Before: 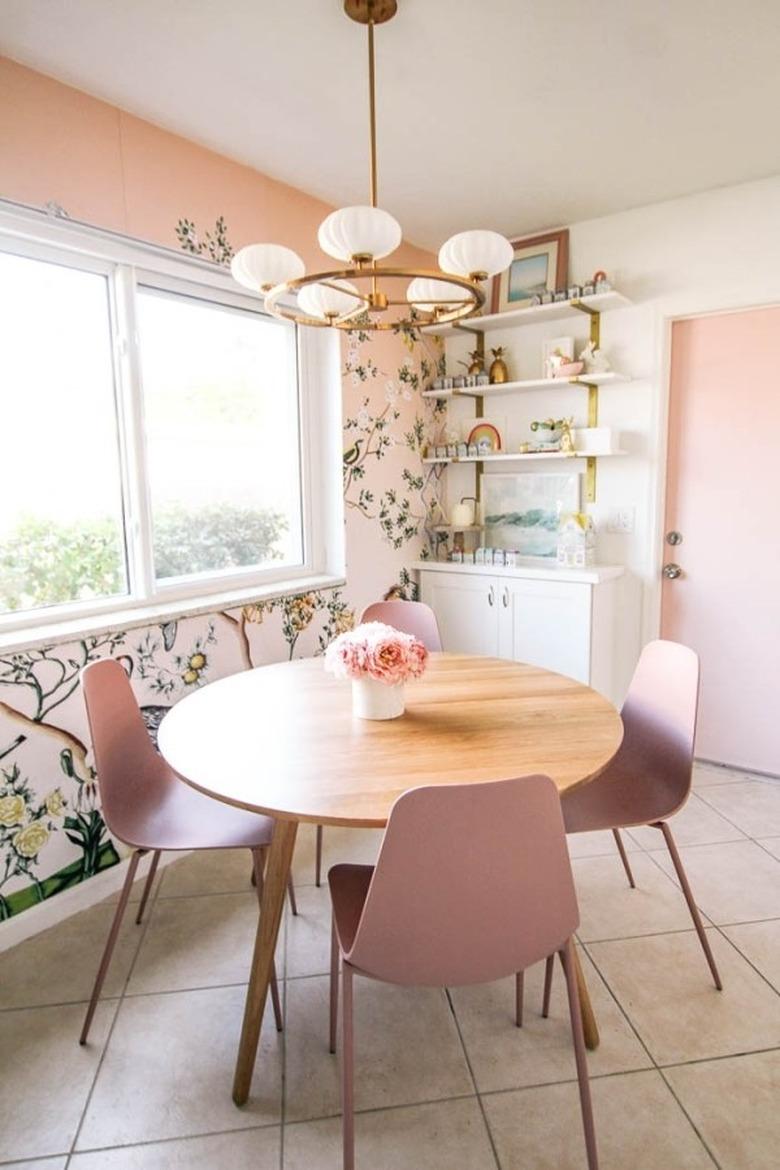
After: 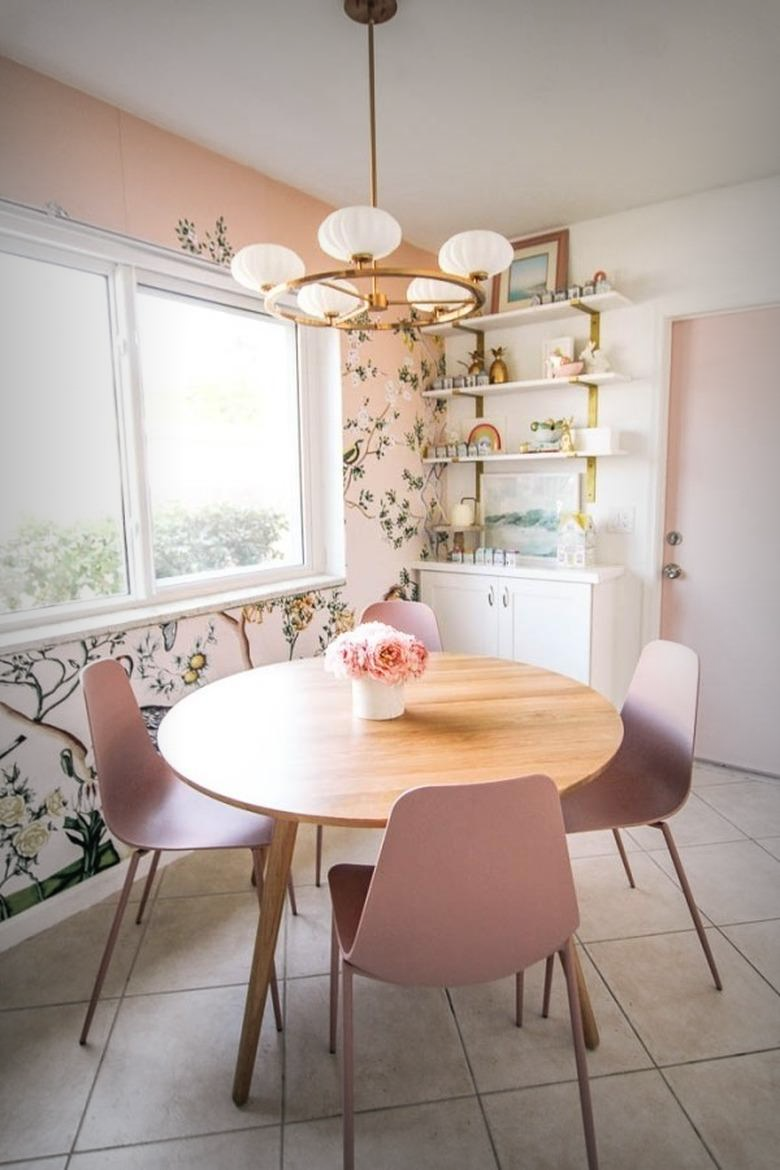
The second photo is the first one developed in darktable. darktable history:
vignetting: fall-off start 52.73%, automatic ratio true, width/height ratio 1.314, shape 0.22, unbound false
contrast equalizer: octaves 7, y [[0.5, 0.488, 0.462, 0.461, 0.491, 0.5], [0.5 ×6], [0.5 ×6], [0 ×6], [0 ×6]], mix 0.132
